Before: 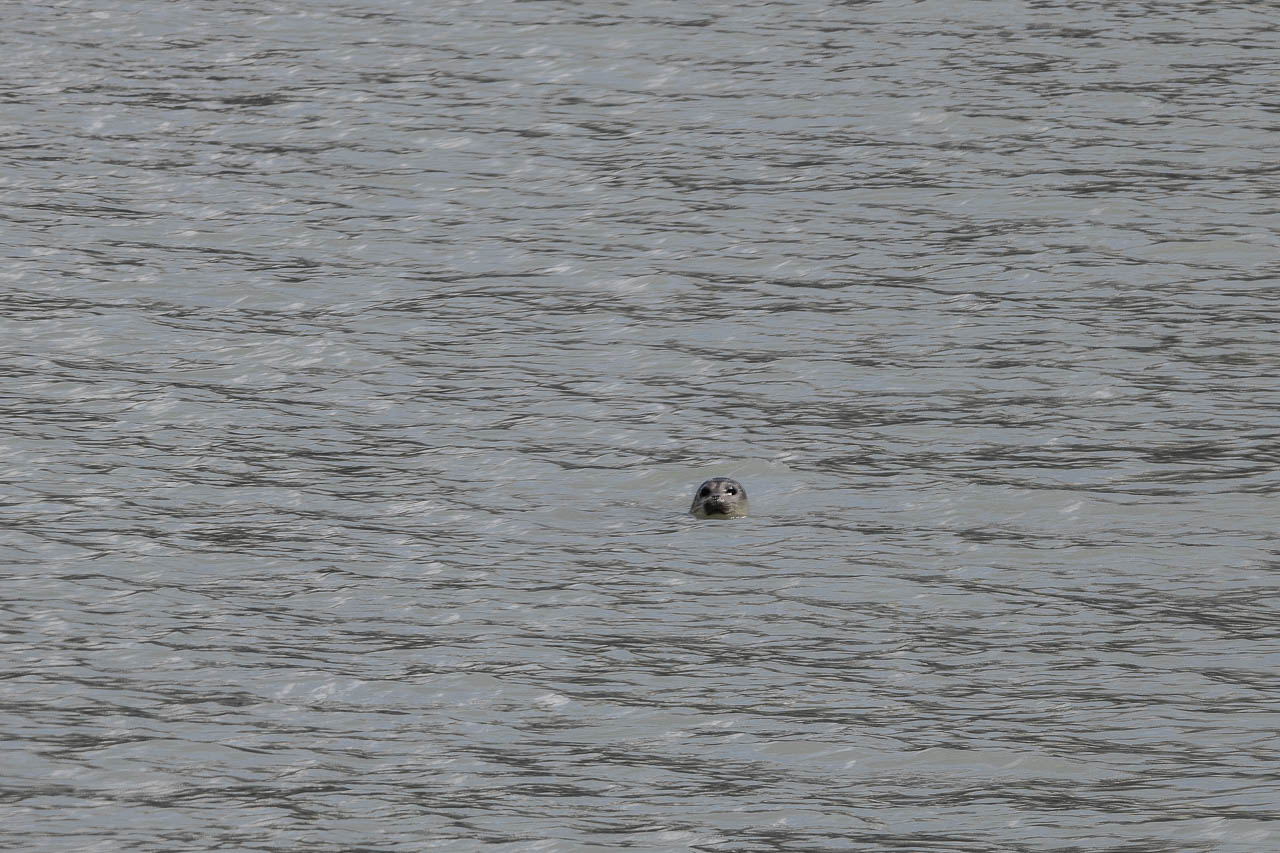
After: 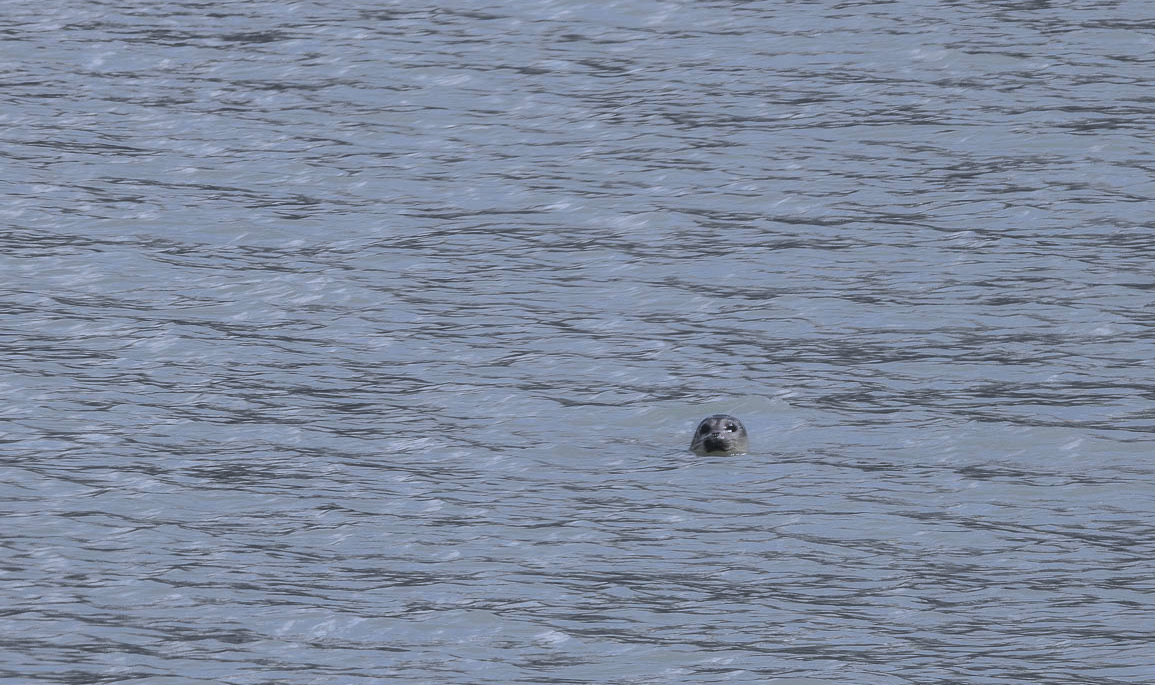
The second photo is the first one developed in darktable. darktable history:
haze removal: strength -0.058, compatibility mode true, adaptive false
crop: top 7.5%, right 9.719%, bottom 12.089%
color calibration: gray › normalize channels true, illuminant custom, x 0.371, y 0.381, temperature 4283.06 K, gamut compression 0.007
